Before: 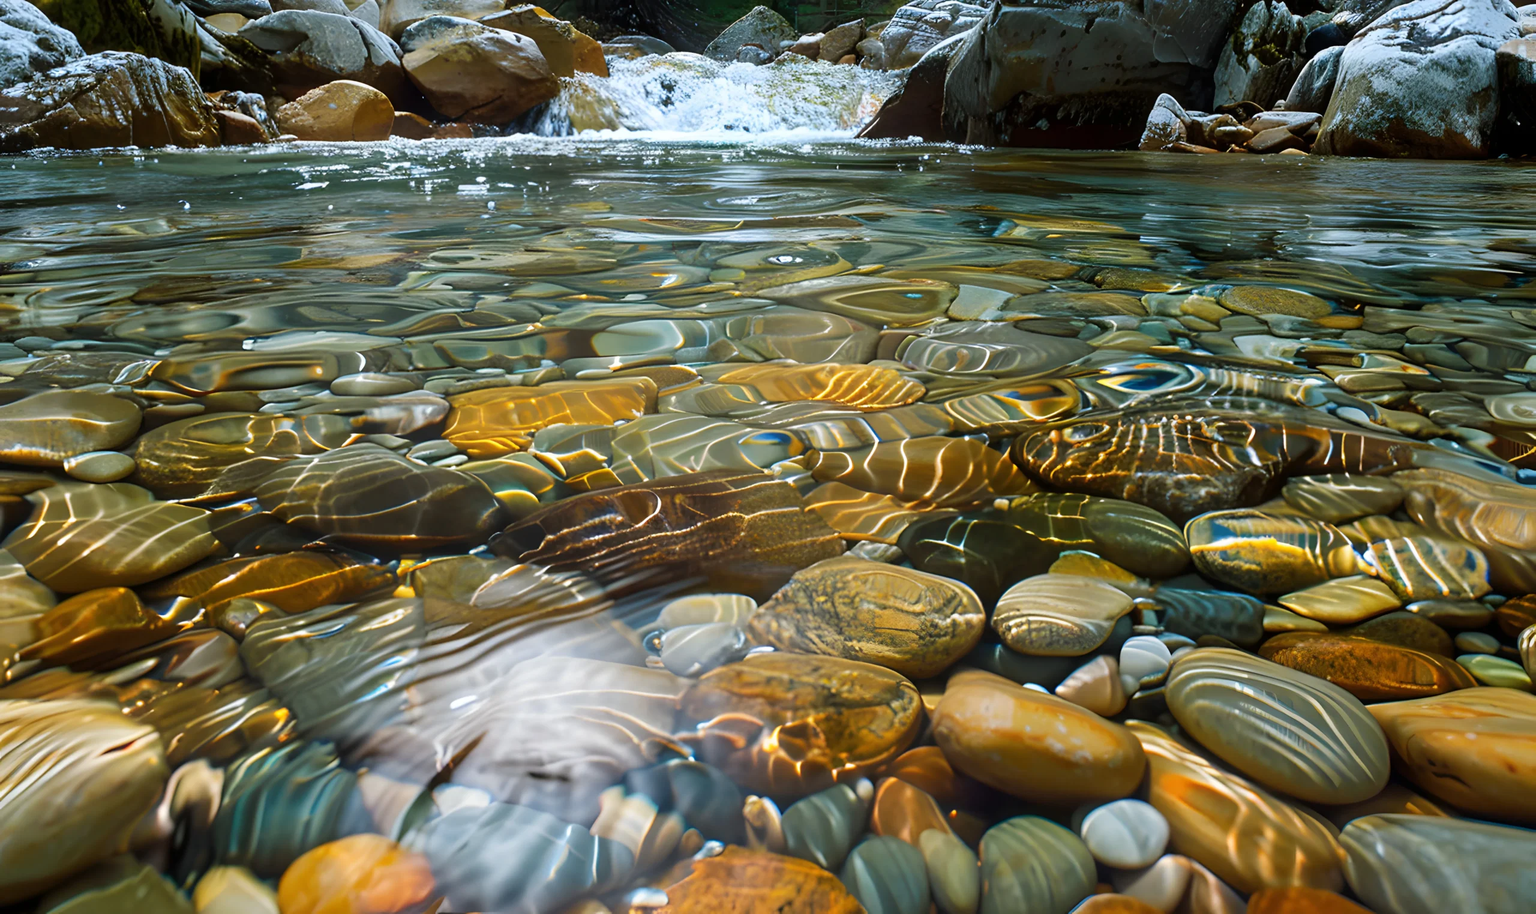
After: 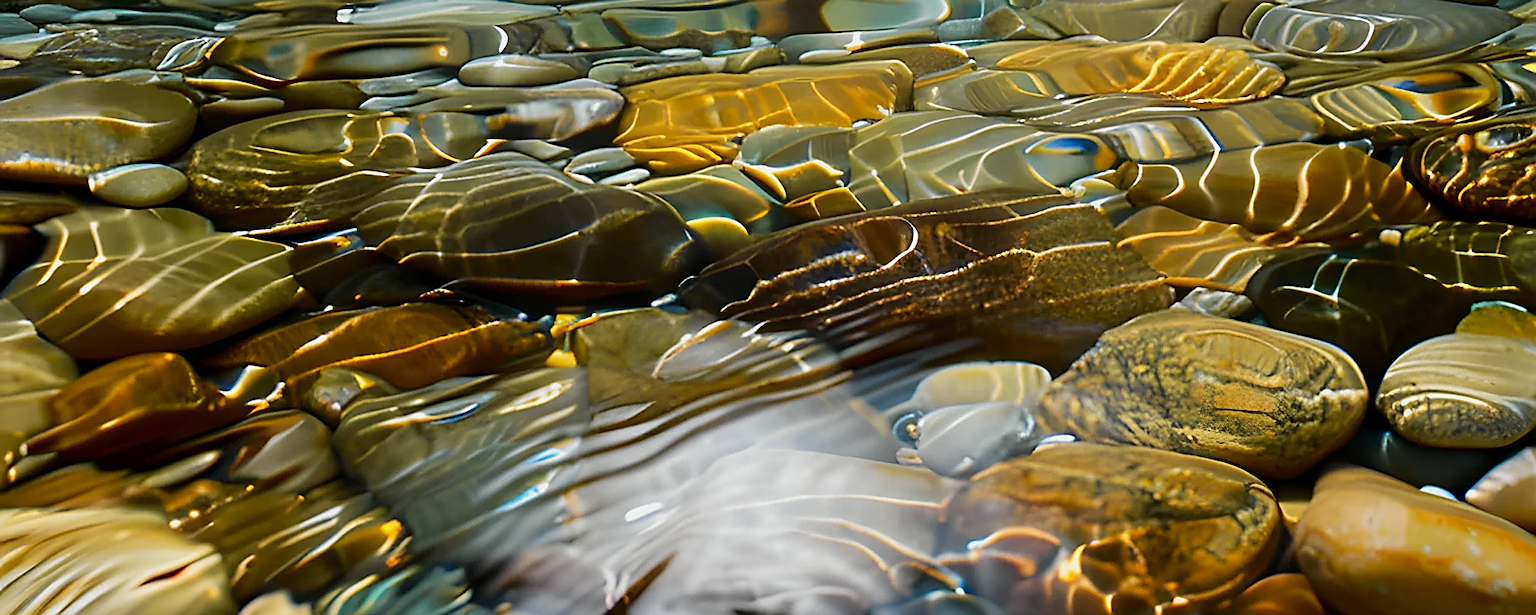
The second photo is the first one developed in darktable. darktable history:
crop: top 36.498%, right 27.964%, bottom 14.995%
velvia: on, module defaults
sharpen: radius 1.4, amount 1.25, threshold 0.7
exposure: black level correction 0.006, exposure -0.226 EV, compensate highlight preservation false
tone curve: curves: ch0 [(0, 0) (0.037, 0.025) (0.131, 0.093) (0.275, 0.256) (0.497, 0.51) (0.617, 0.643) (0.704, 0.732) (0.813, 0.832) (0.911, 0.925) (0.997, 0.995)]; ch1 [(0, 0) (0.301, 0.3) (0.444, 0.45) (0.493, 0.495) (0.507, 0.503) (0.534, 0.533) (0.582, 0.58) (0.658, 0.693) (0.746, 0.77) (1, 1)]; ch2 [(0, 0) (0.246, 0.233) (0.36, 0.352) (0.415, 0.418) (0.476, 0.492) (0.502, 0.504) (0.525, 0.518) (0.539, 0.544) (0.586, 0.602) (0.634, 0.651) (0.706, 0.727) (0.853, 0.852) (1, 0.951)], color space Lab, independent channels, preserve colors none
